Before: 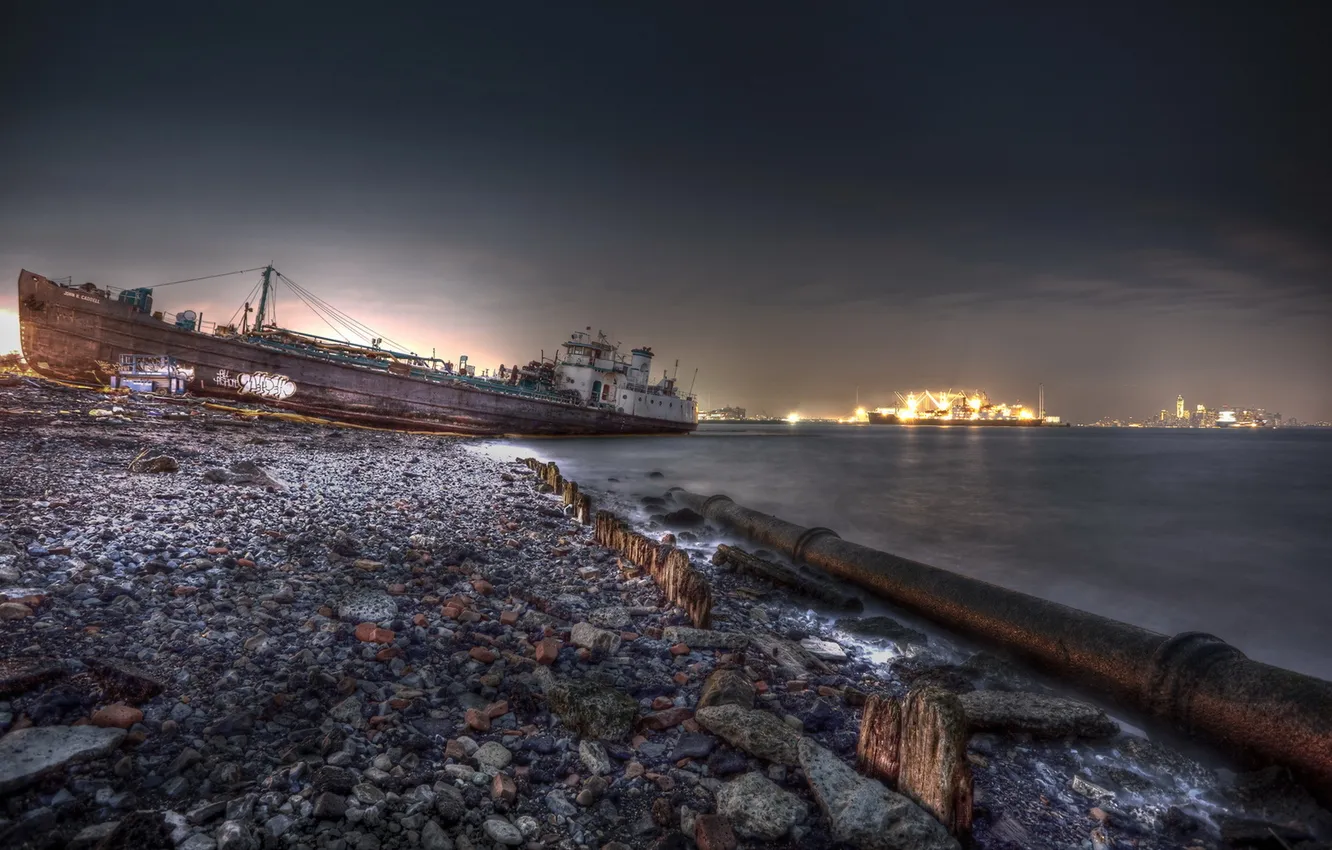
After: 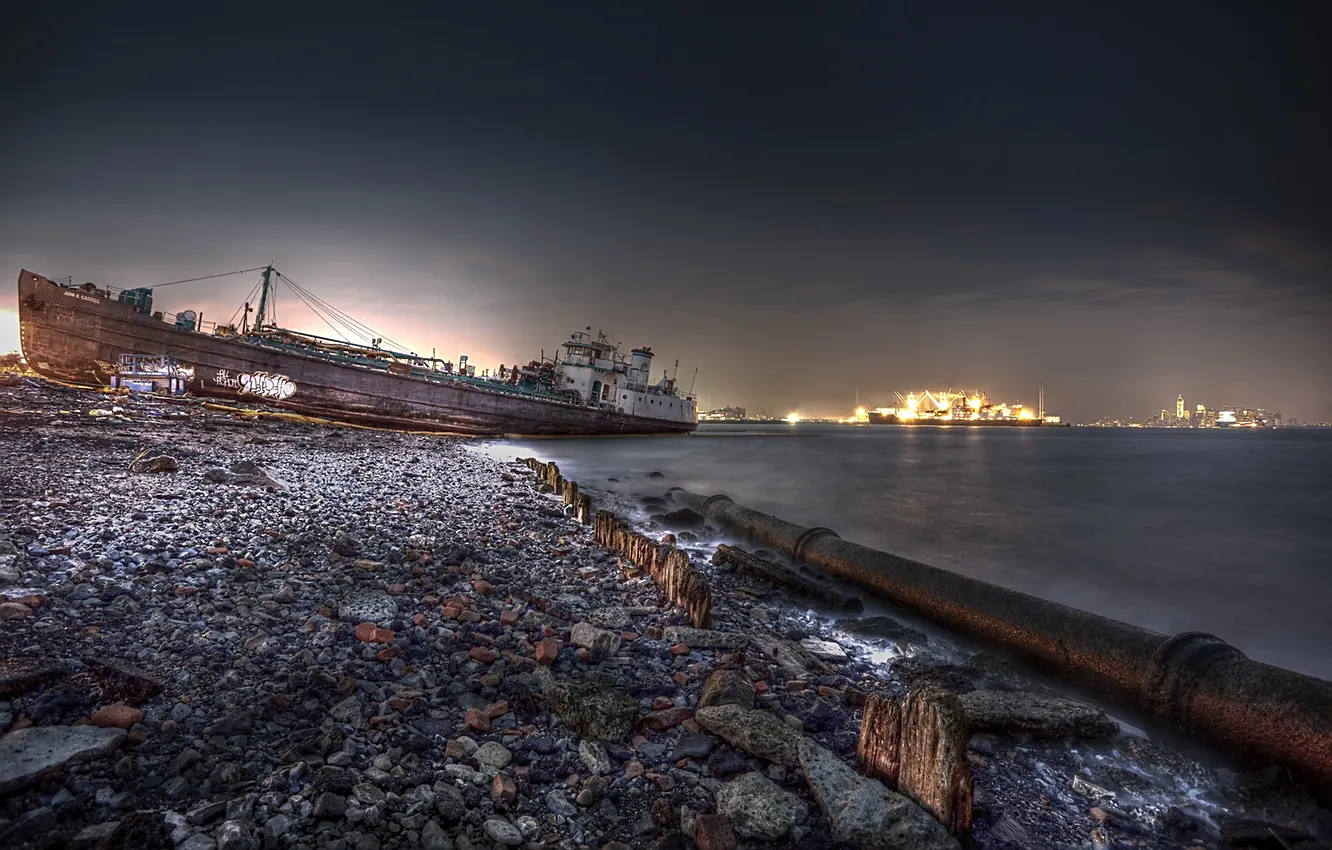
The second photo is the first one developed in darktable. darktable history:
sharpen: on, module defaults
shadows and highlights: shadows -21.93, highlights 98.79, soften with gaussian
